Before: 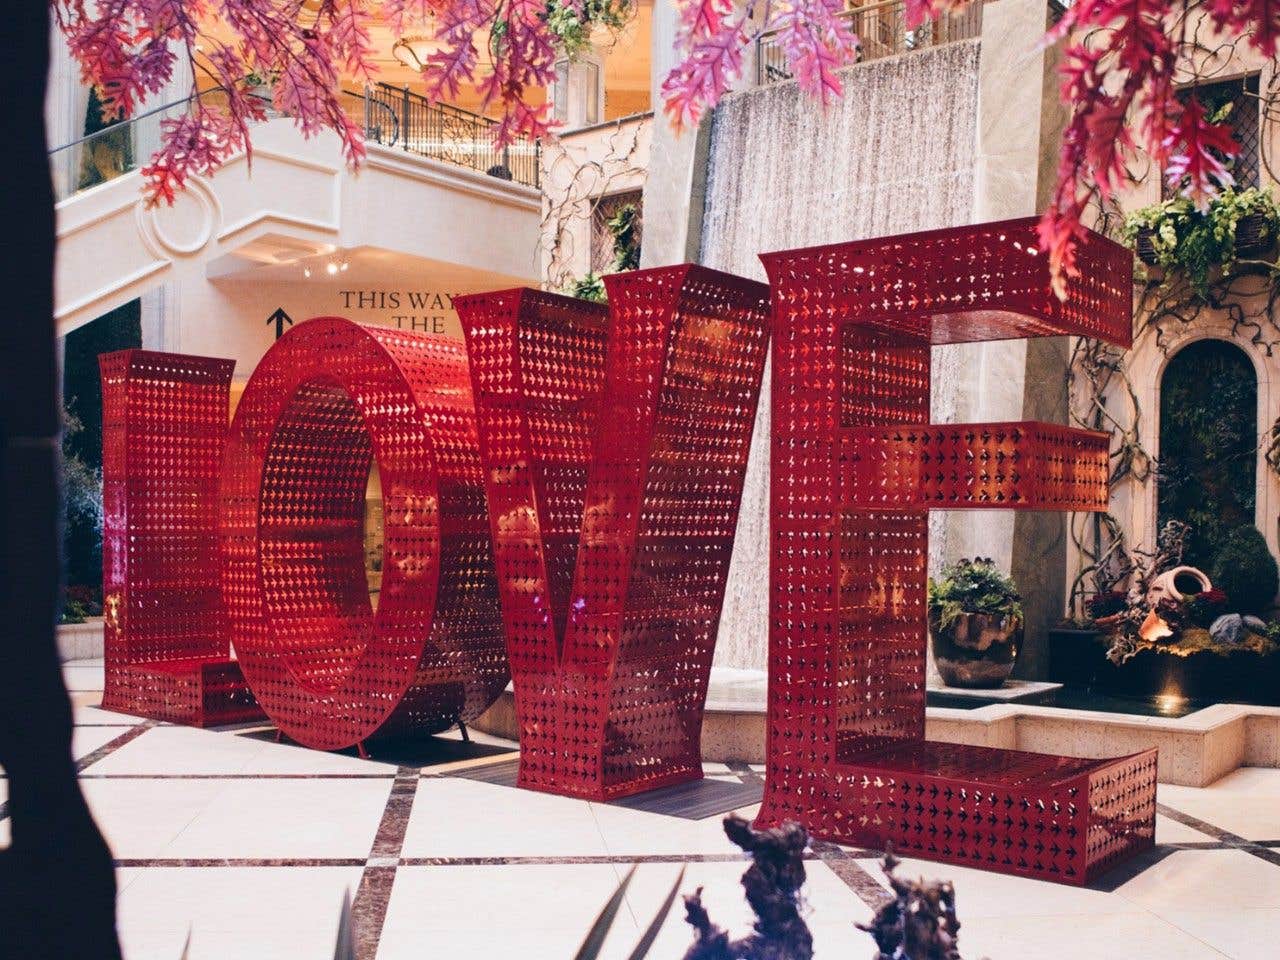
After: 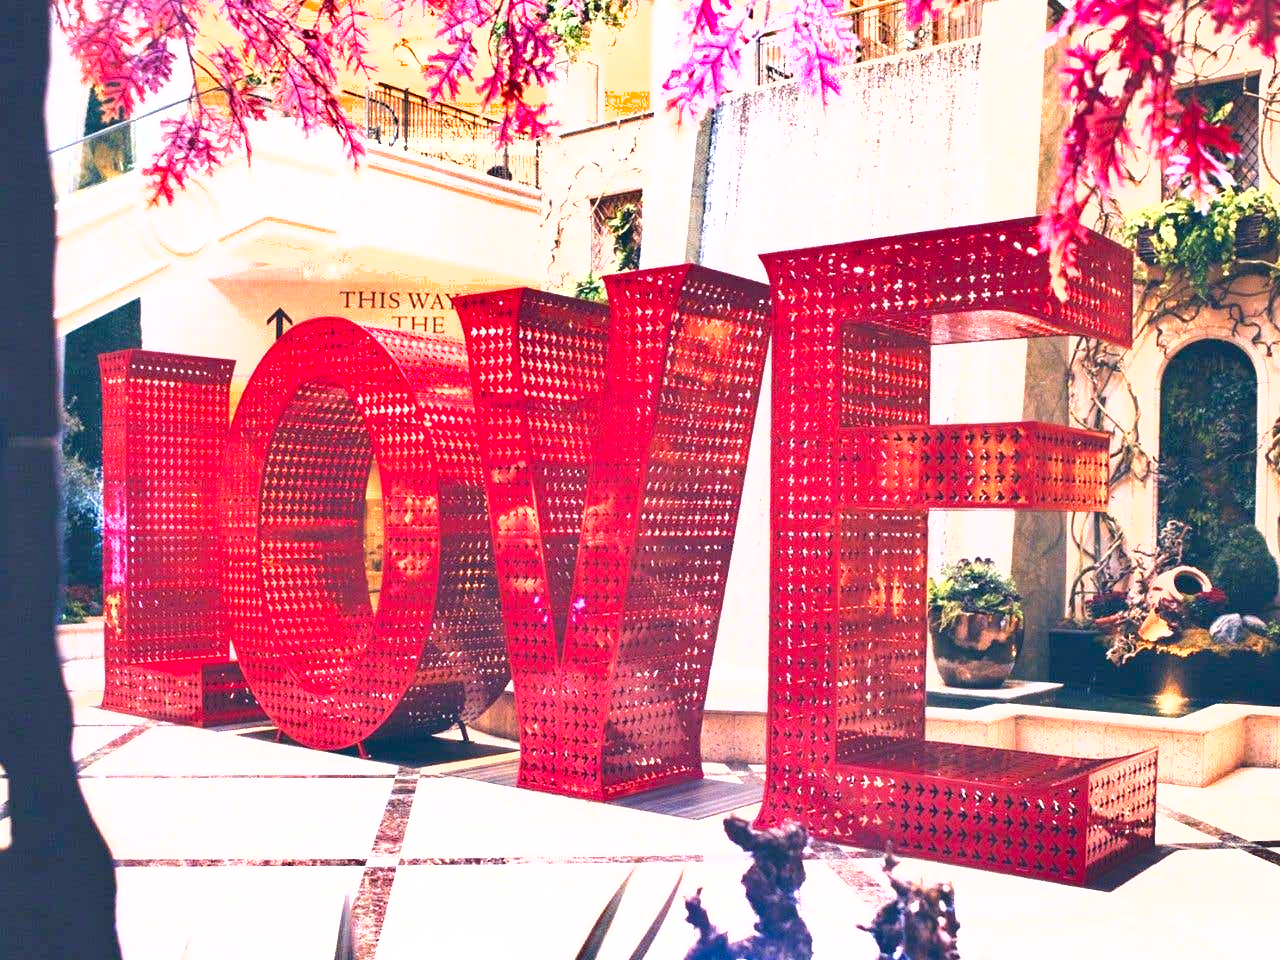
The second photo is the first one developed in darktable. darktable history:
shadows and highlights: low approximation 0.01, soften with gaussian
exposure: black level correction 0.001, exposure 1.719 EV, compensate exposure bias true, compensate highlight preservation false
contrast brightness saturation: contrast -0.1, brightness 0.05, saturation 0.08
